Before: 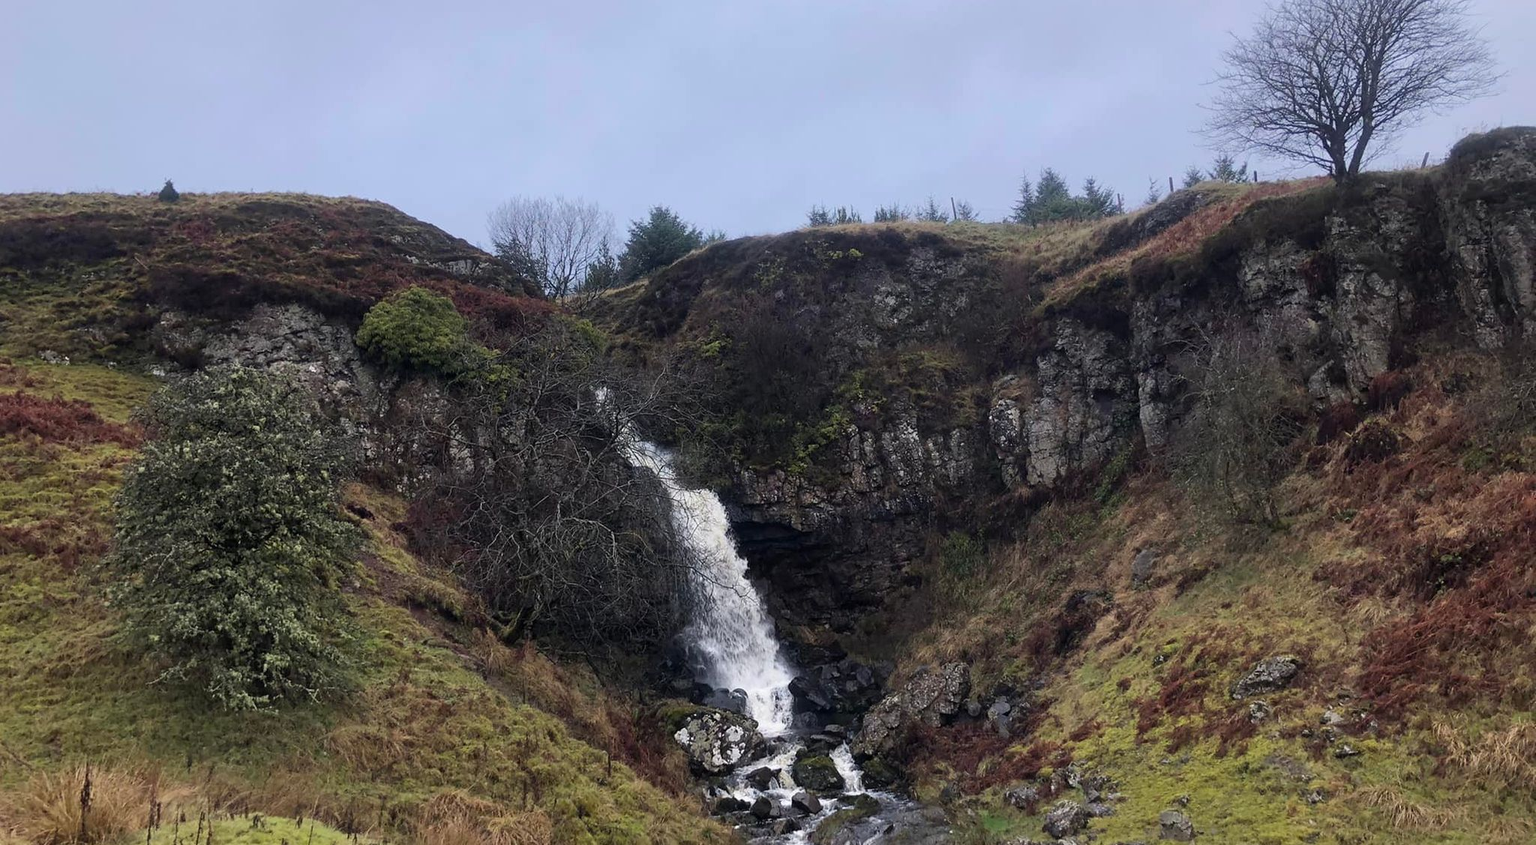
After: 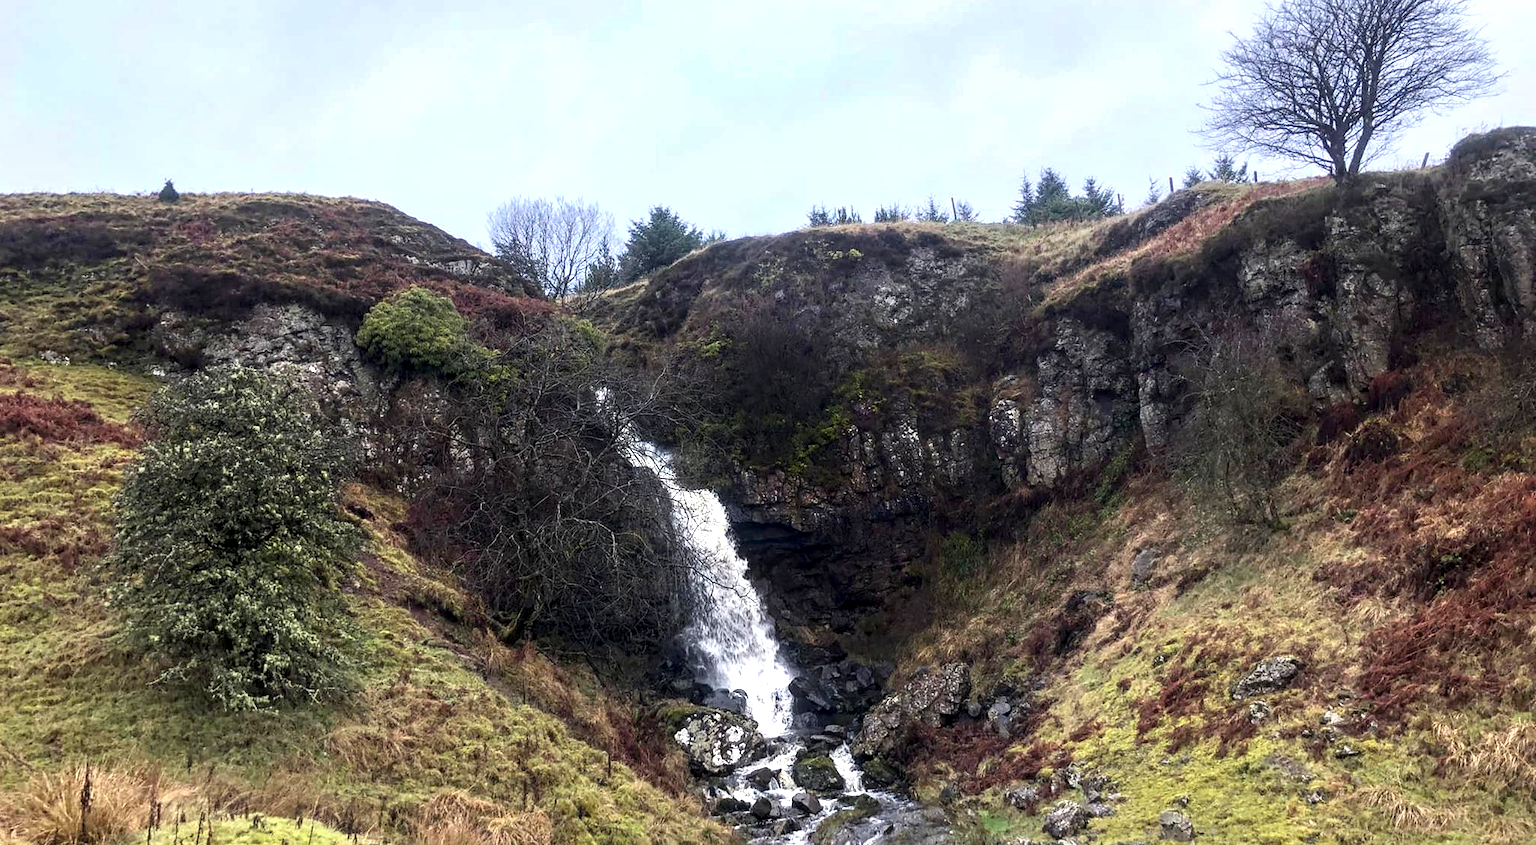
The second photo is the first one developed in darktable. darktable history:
exposure: black level correction 0, exposure 0.9 EV, compensate highlight preservation false
local contrast: detail 142%
shadows and highlights: shadows -86.15, highlights -35.99, soften with gaussian
